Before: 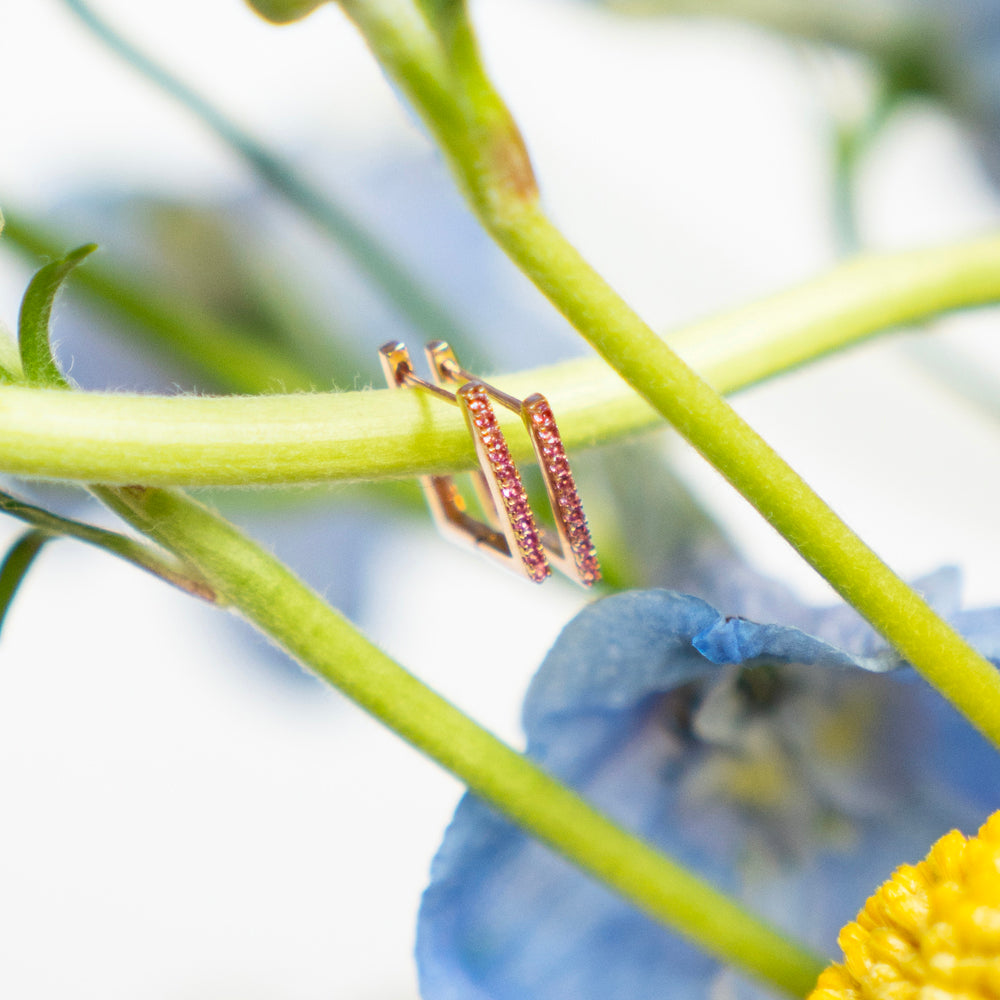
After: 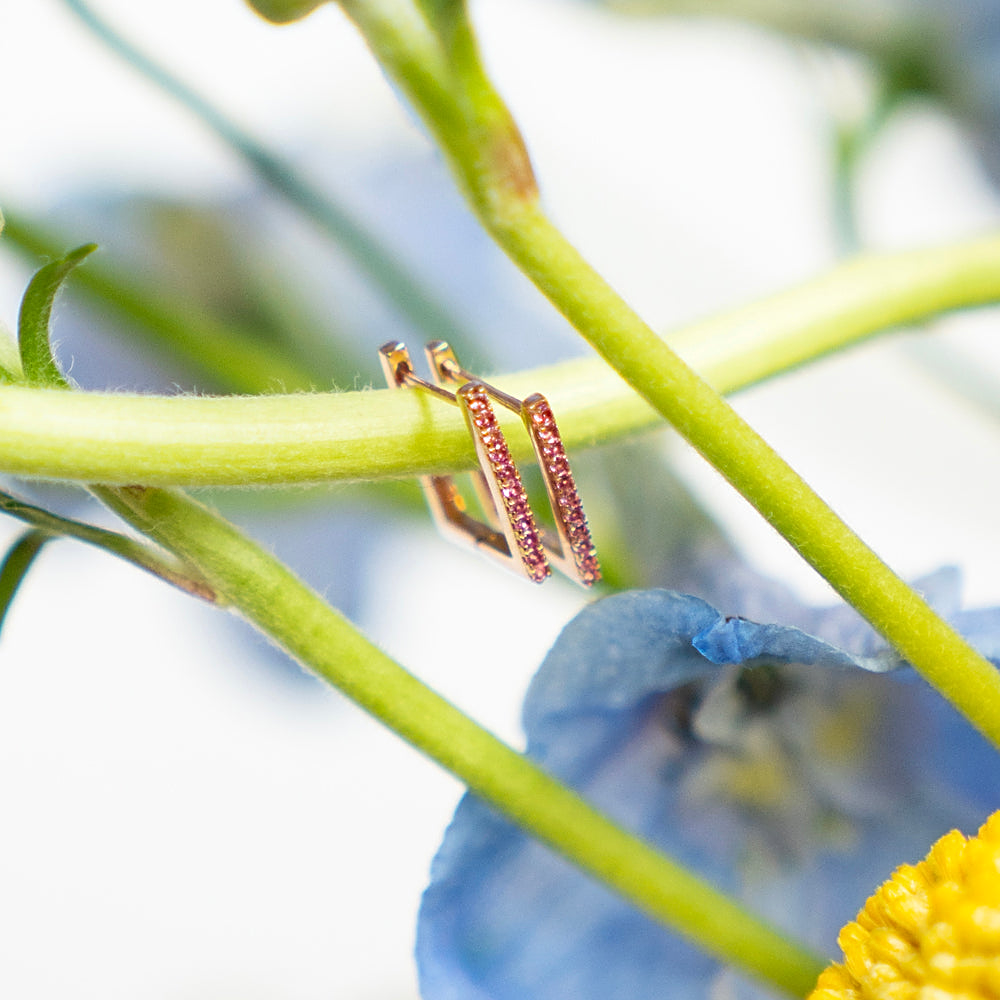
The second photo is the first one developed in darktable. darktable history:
sharpen: on, module defaults
tone equalizer: -8 EV -1.83 EV, -7 EV -1.13 EV, -6 EV -1.59 EV
color correction: highlights b* 0.037
